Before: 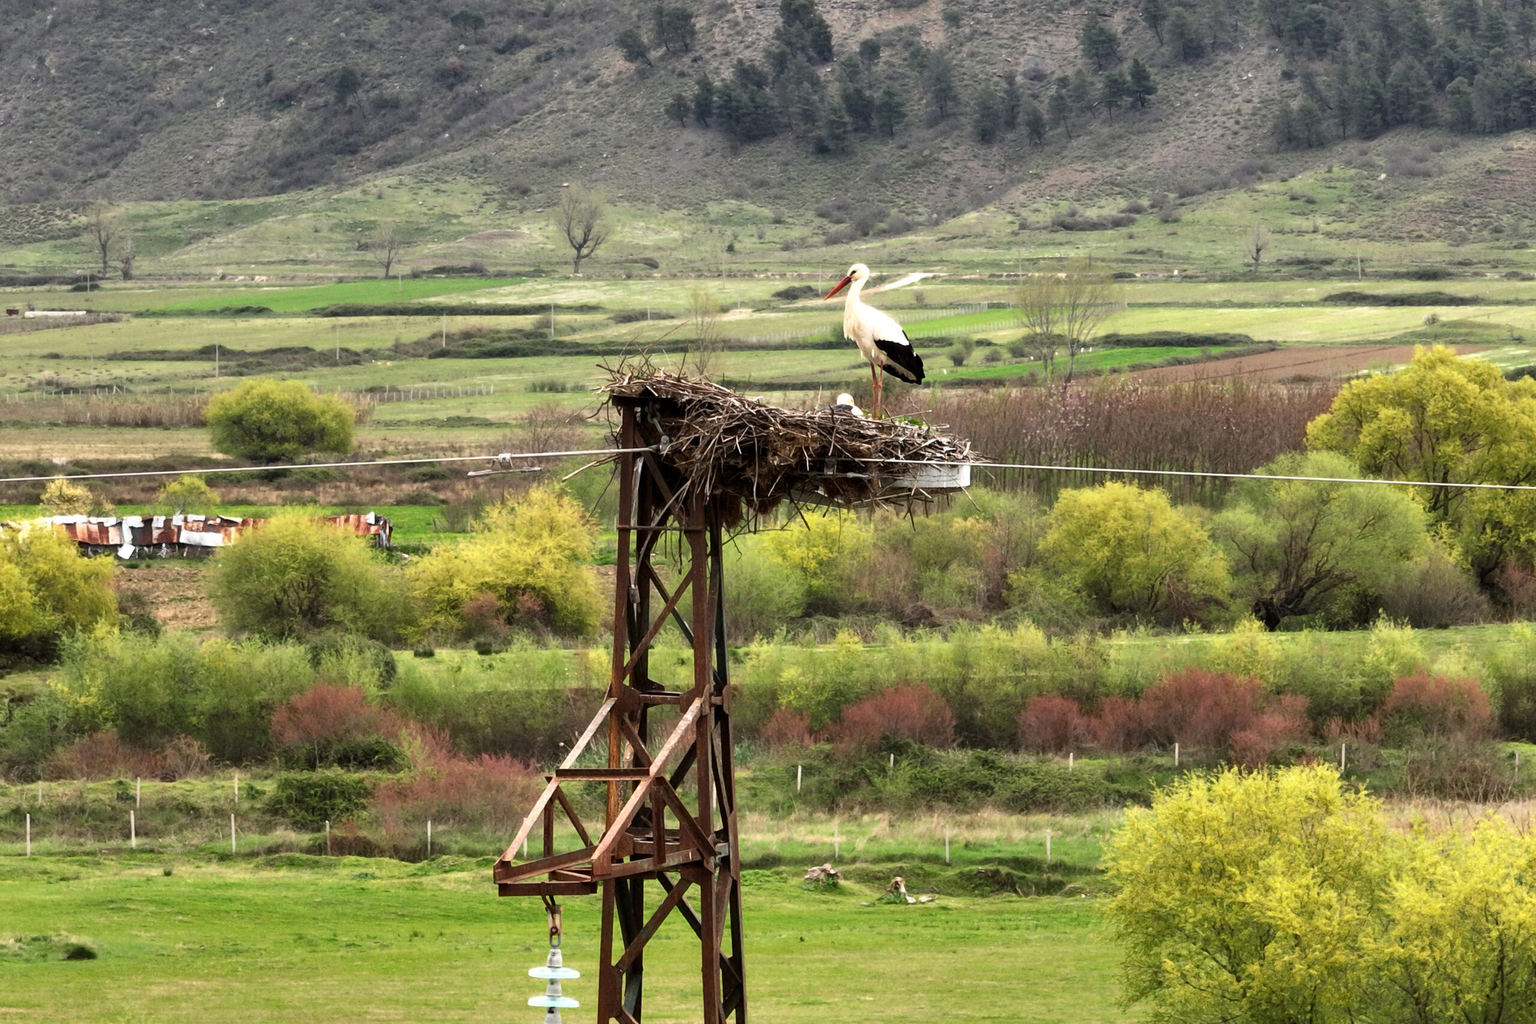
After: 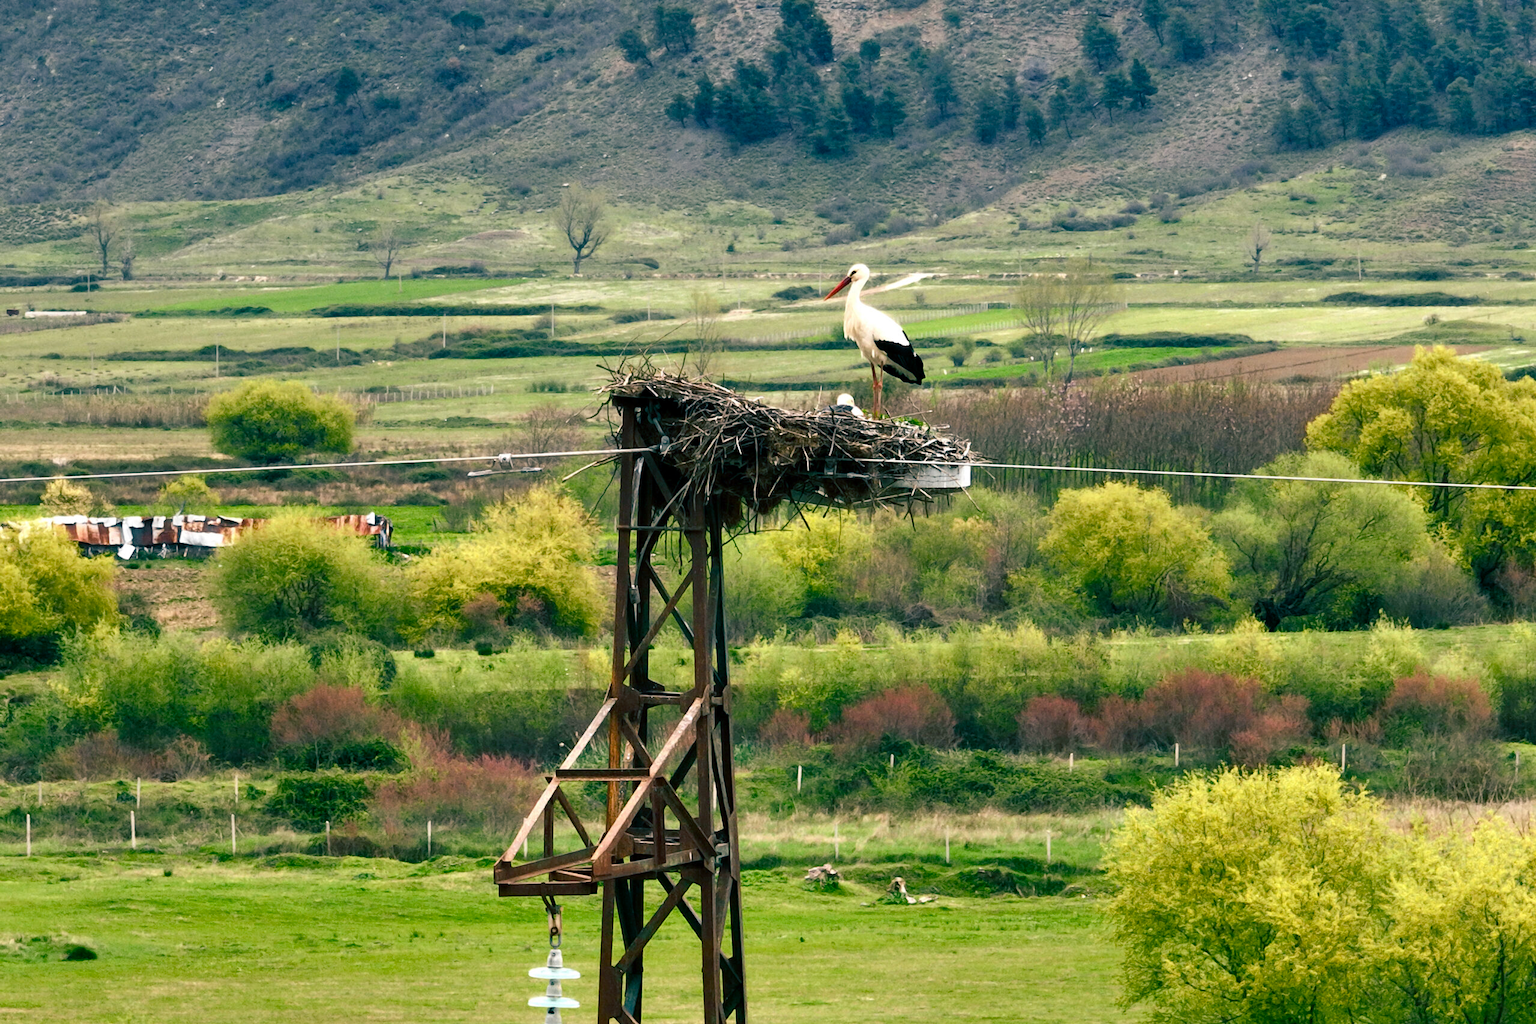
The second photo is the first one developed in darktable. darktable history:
color balance rgb: shadows lift › luminance -28.846%, shadows lift › chroma 10.22%, shadows lift › hue 231.61°, perceptual saturation grading › global saturation 20%, perceptual saturation grading › highlights -24.771%, perceptual saturation grading › shadows 50.423%
